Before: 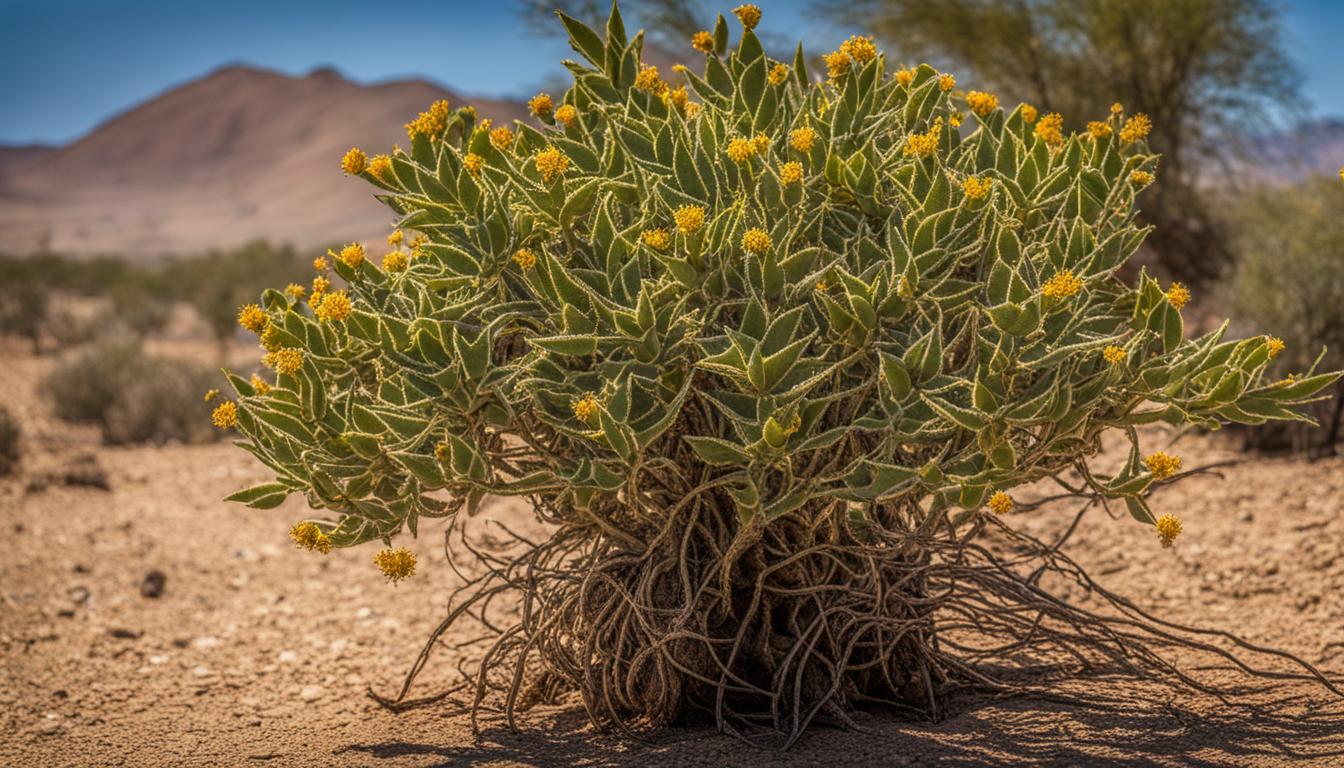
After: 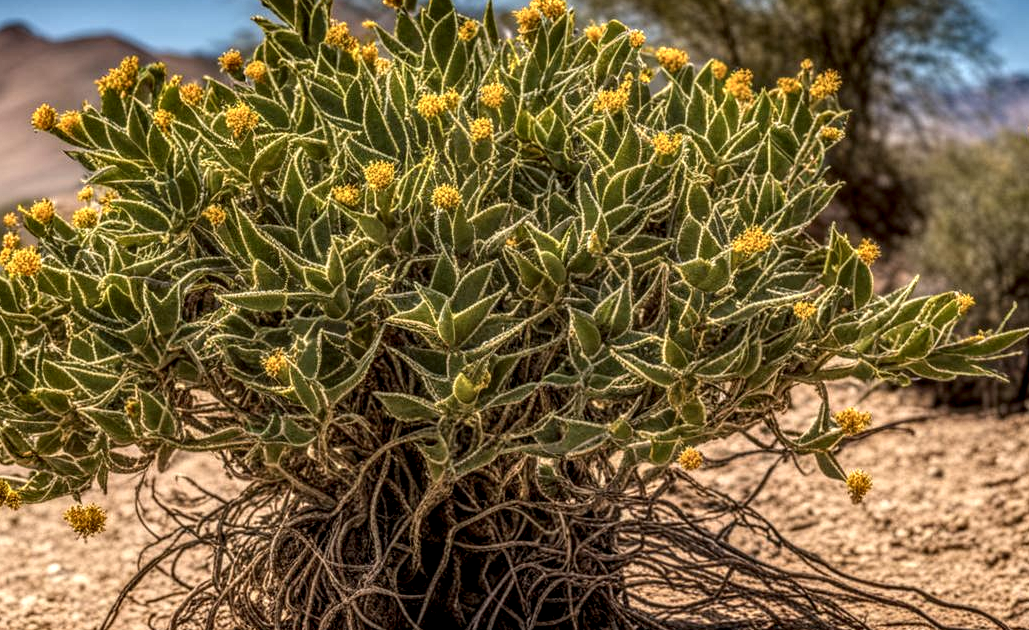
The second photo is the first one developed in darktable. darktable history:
local contrast: highlights 0%, shadows 0%, detail 182%
crop: left 23.095%, top 5.827%, bottom 11.854%
